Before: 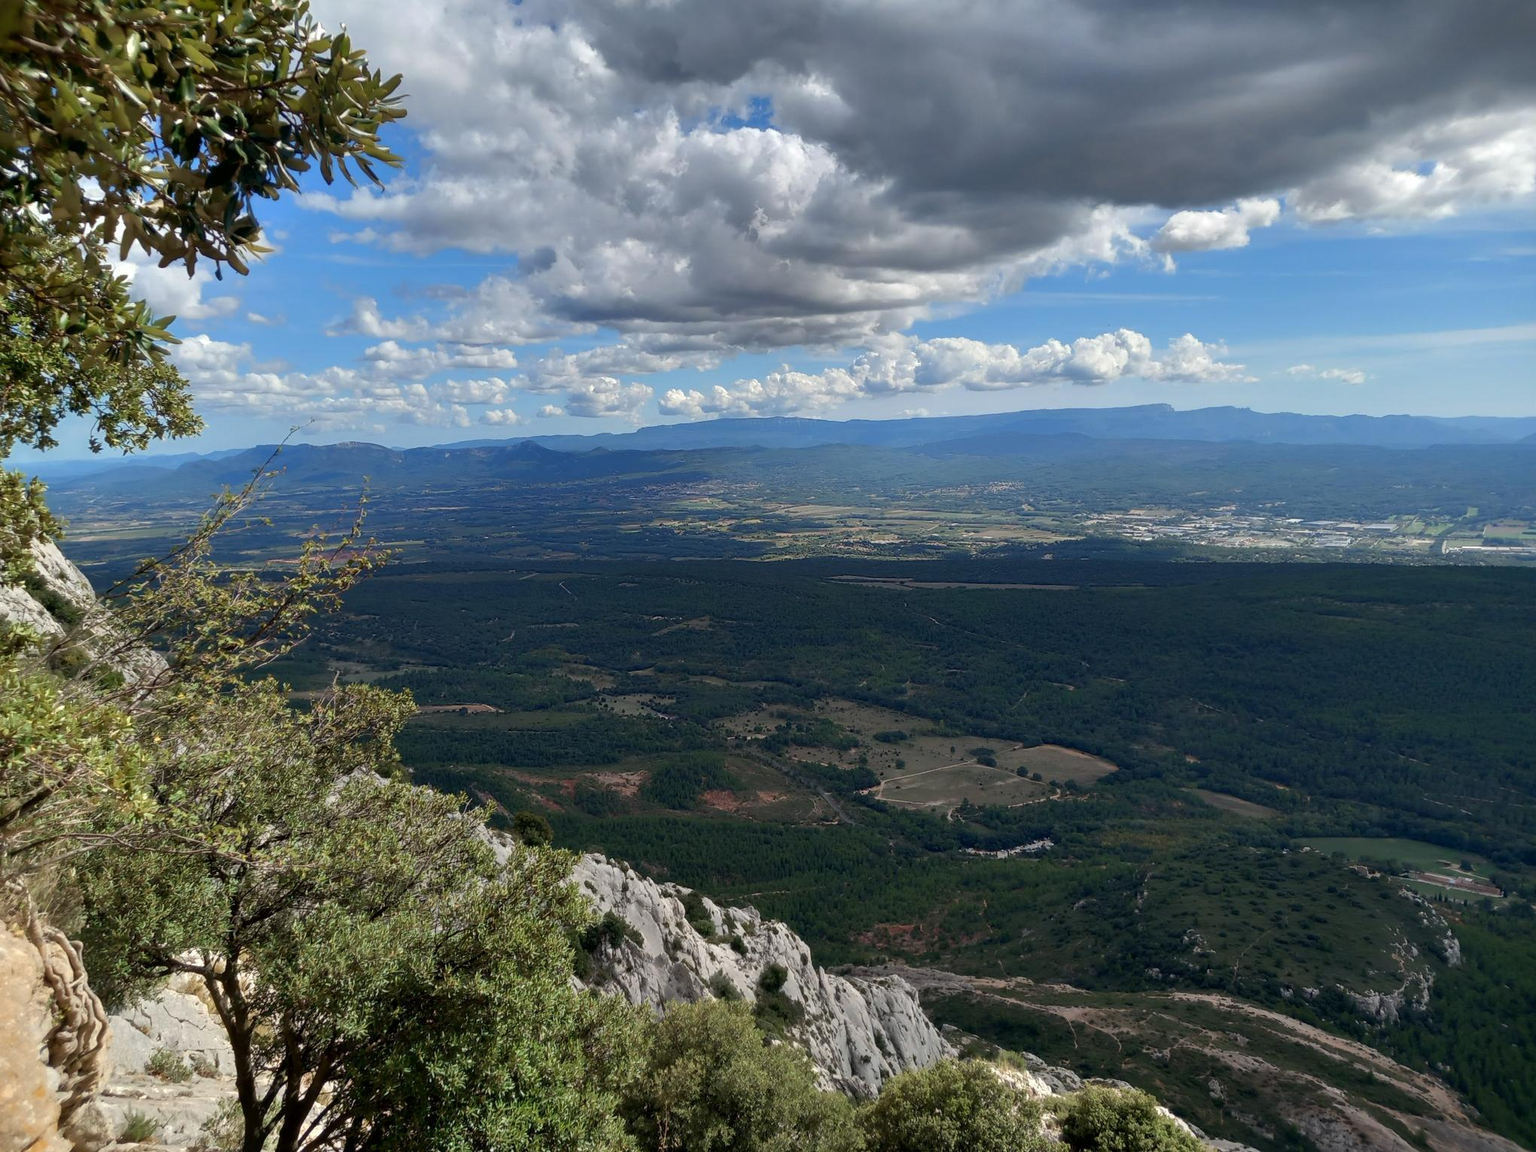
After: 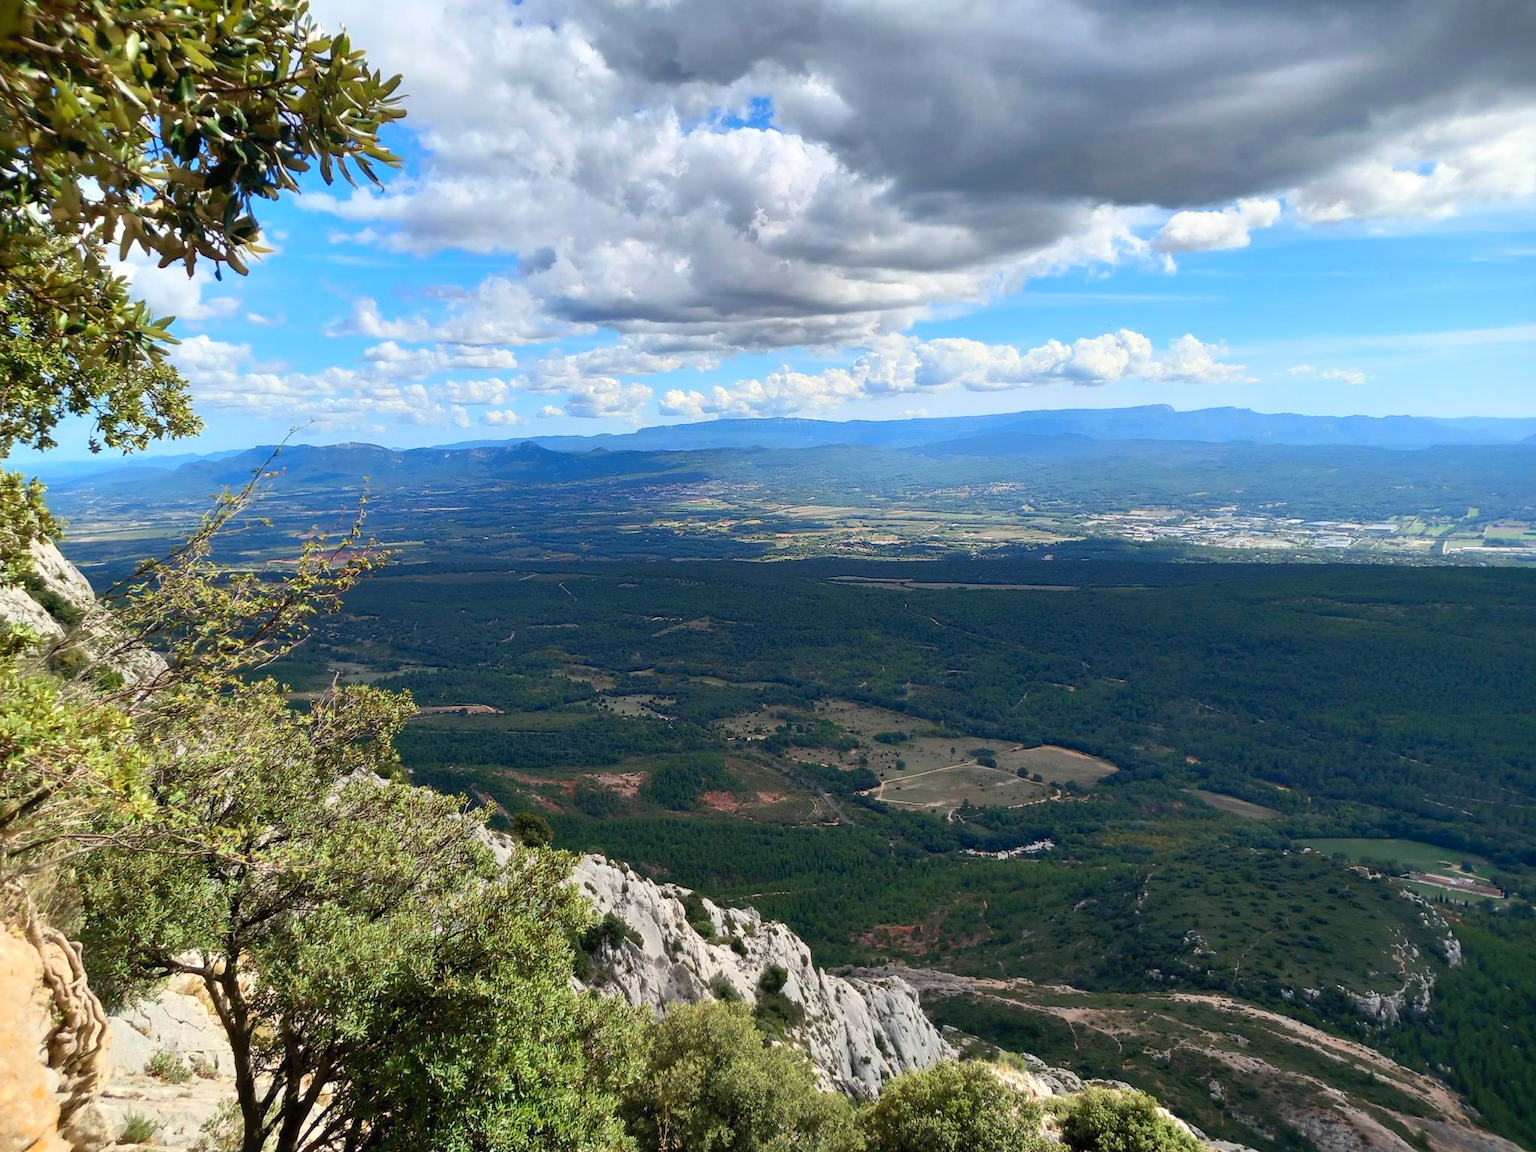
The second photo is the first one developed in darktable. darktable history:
contrast brightness saturation: contrast 0.236, brightness 0.243, saturation 0.394
crop: left 0.069%
